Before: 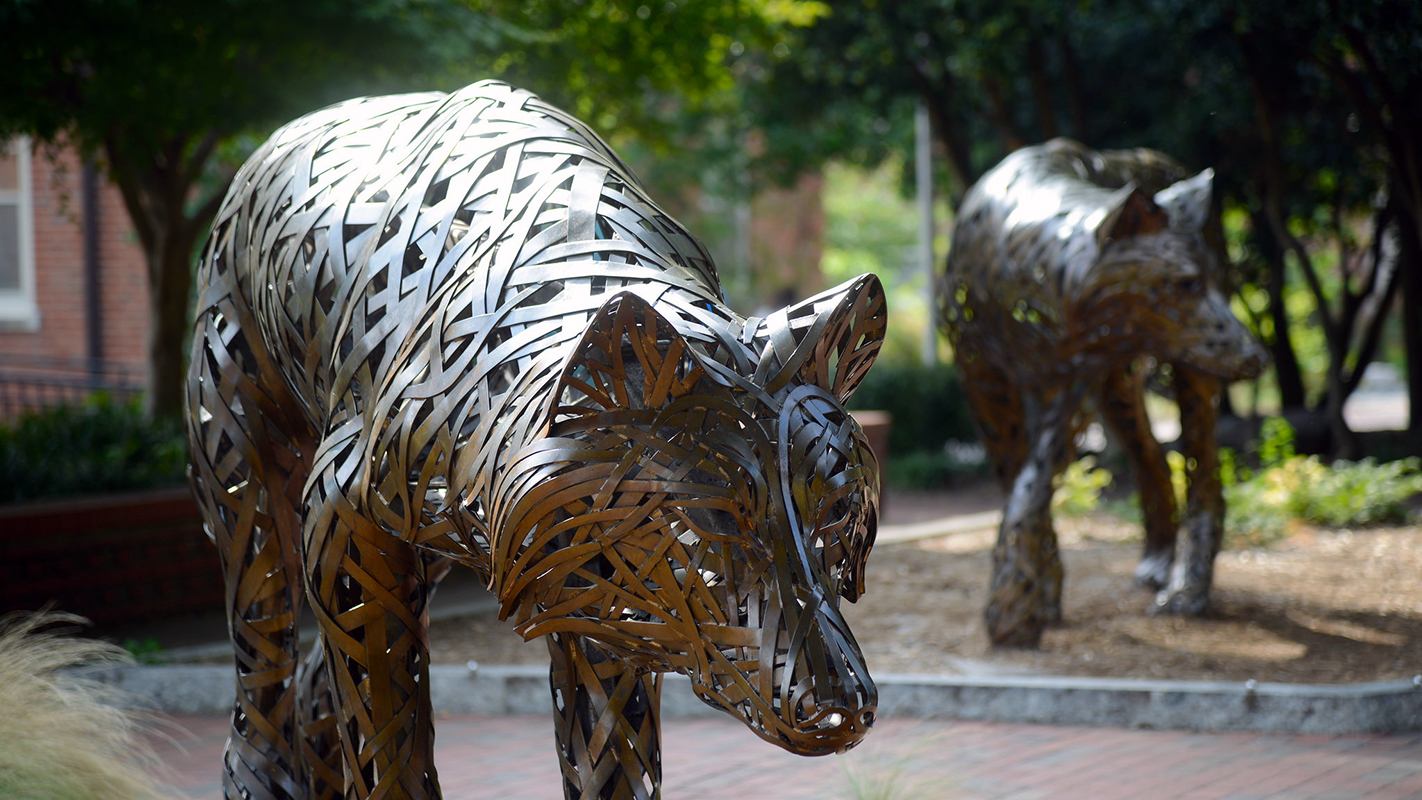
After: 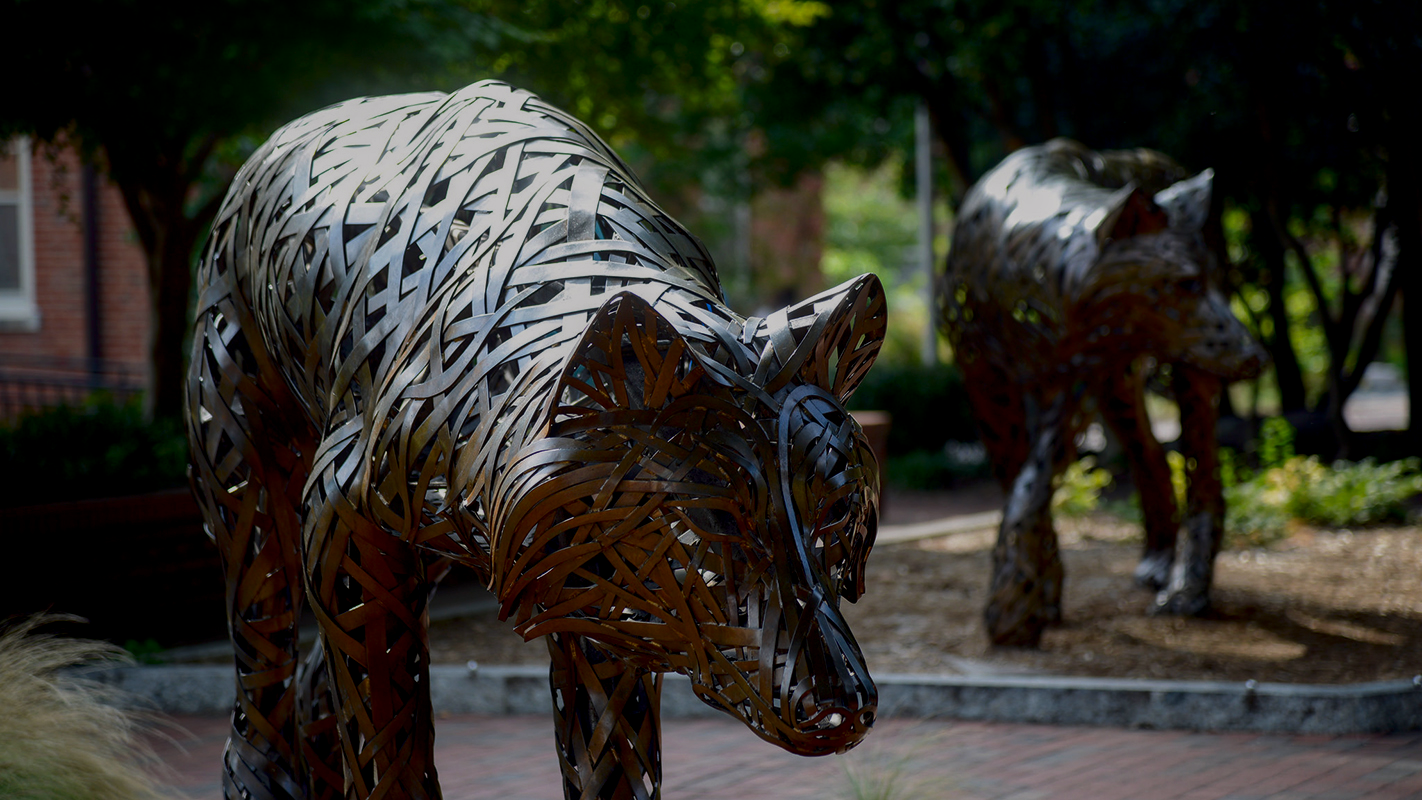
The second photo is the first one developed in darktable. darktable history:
local contrast: detail 130%
tone equalizer: -7 EV 0.174 EV, -6 EV 0.138 EV, -5 EV 0.079 EV, -4 EV 0.022 EV, -2 EV -0.037 EV, -1 EV -0.038 EV, +0 EV -0.064 EV
exposure: black level correction 0, exposure -0.854 EV, compensate highlight preservation false
contrast brightness saturation: contrast 0.12, brightness -0.119, saturation 0.196
